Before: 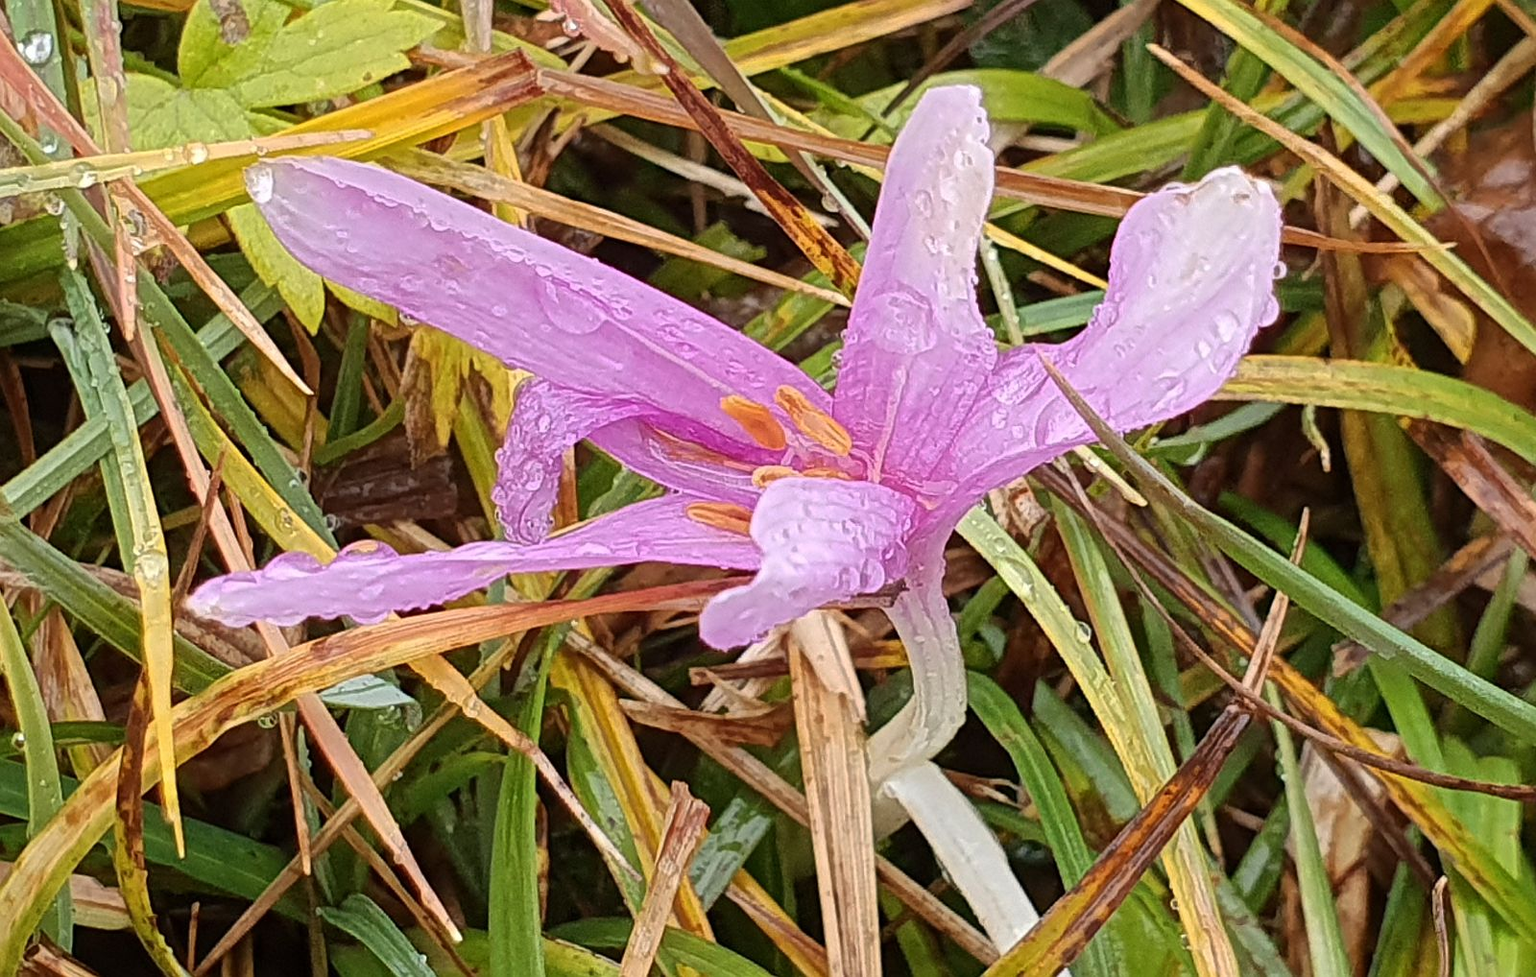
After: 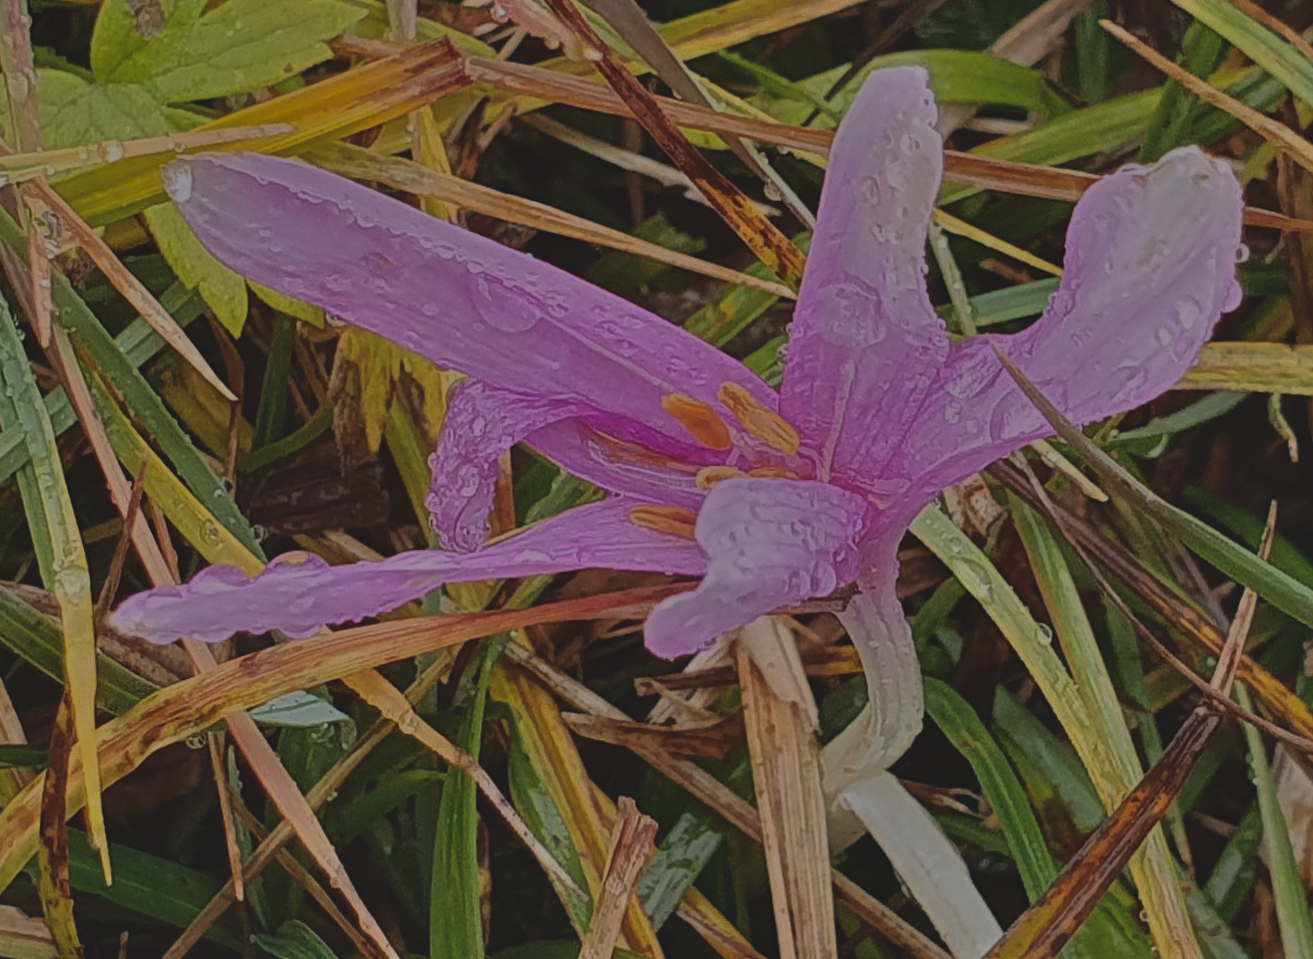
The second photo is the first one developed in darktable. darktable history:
exposure: black level correction -0.041, exposure 0.064 EV, compensate highlight preservation false
crop and rotate: angle 1°, left 4.281%, top 0.642%, right 11.383%, bottom 2.486%
contrast brightness saturation: saturation 0.18
shadows and highlights: shadows 37.27, highlights -28.18, soften with gaussian
tone equalizer: -8 EV -2 EV, -7 EV -2 EV, -6 EV -2 EV, -5 EV -2 EV, -4 EV -2 EV, -3 EV -2 EV, -2 EV -2 EV, -1 EV -1.63 EV, +0 EV -2 EV
white balance: emerald 1
